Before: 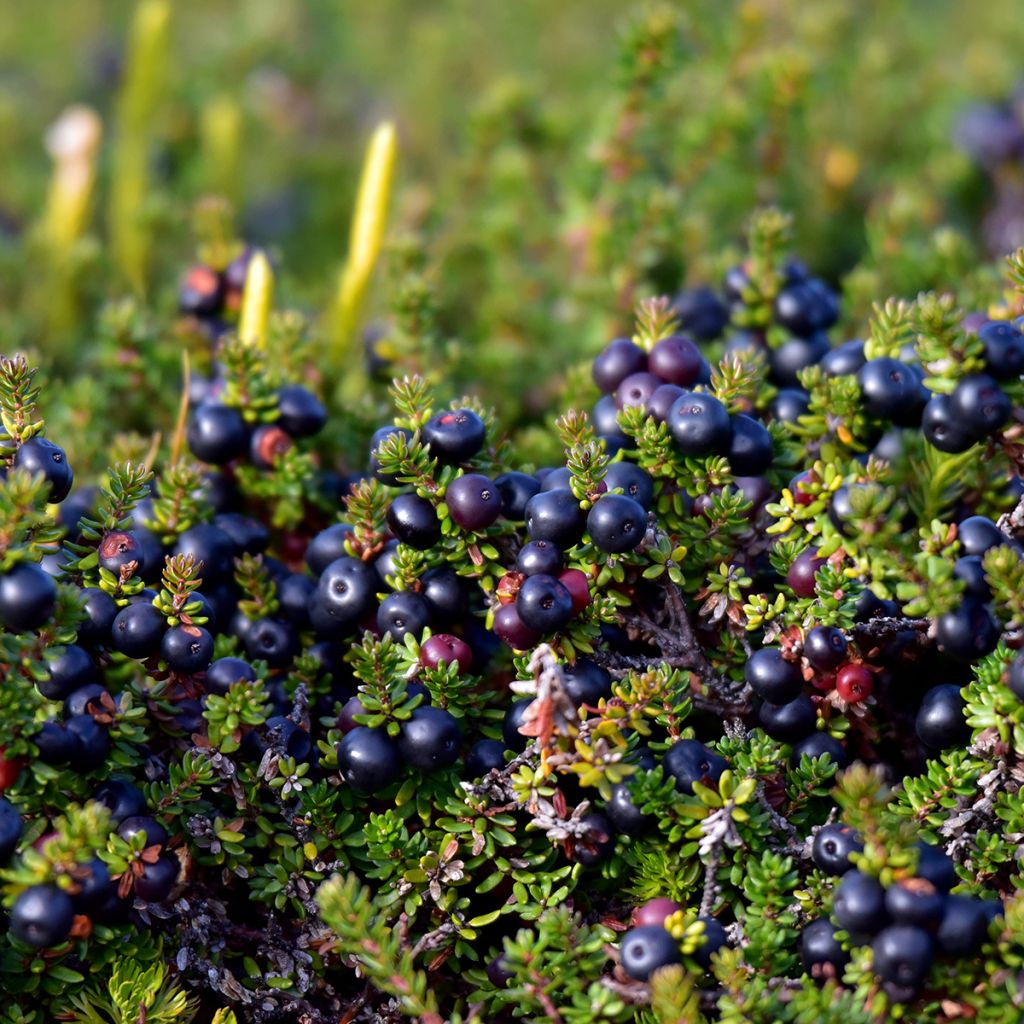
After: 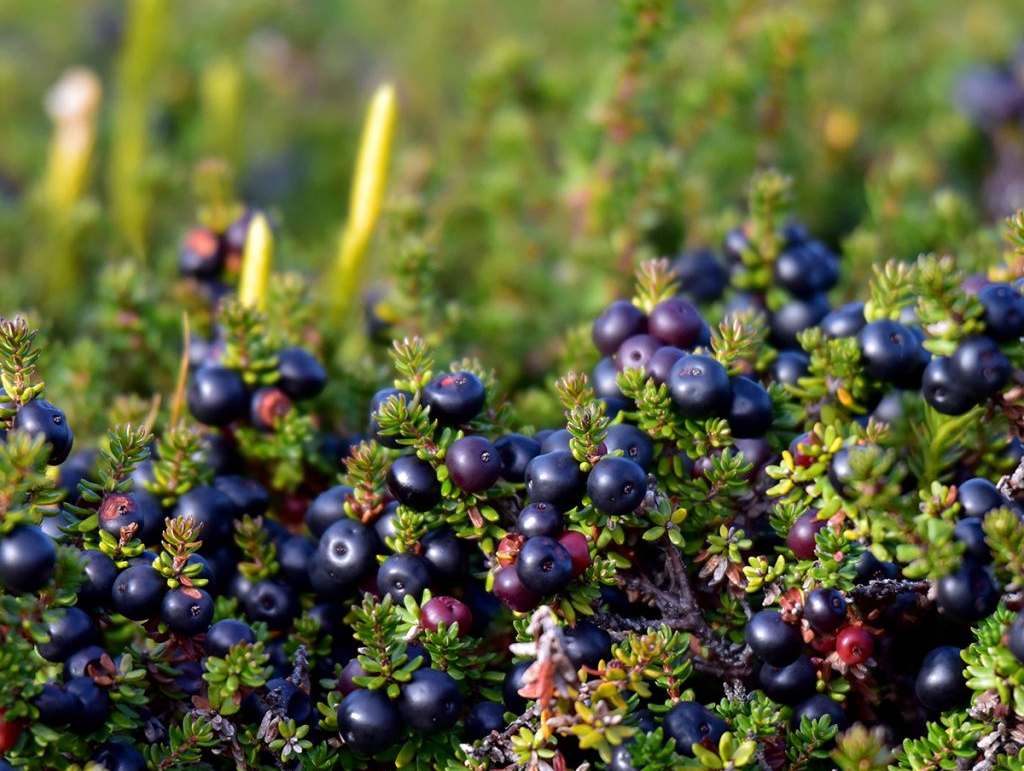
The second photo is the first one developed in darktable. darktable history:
crop: top 3.712%, bottom 20.943%
